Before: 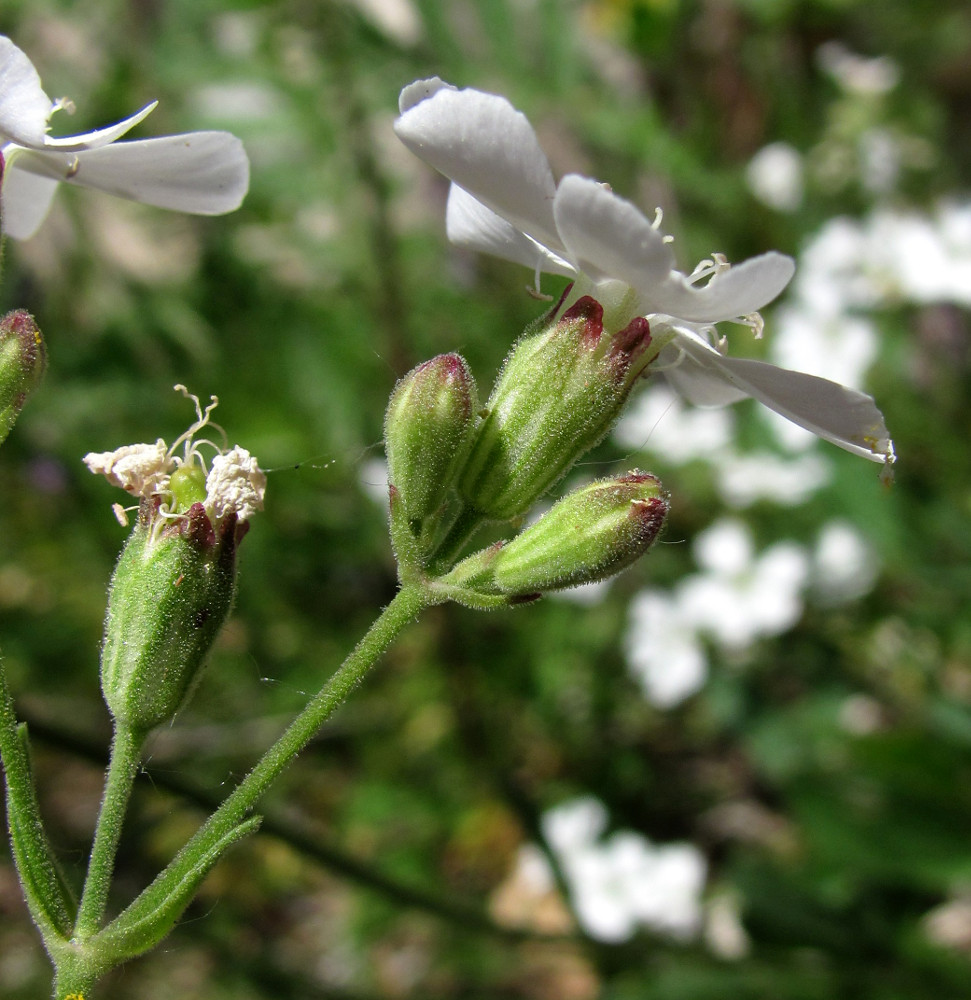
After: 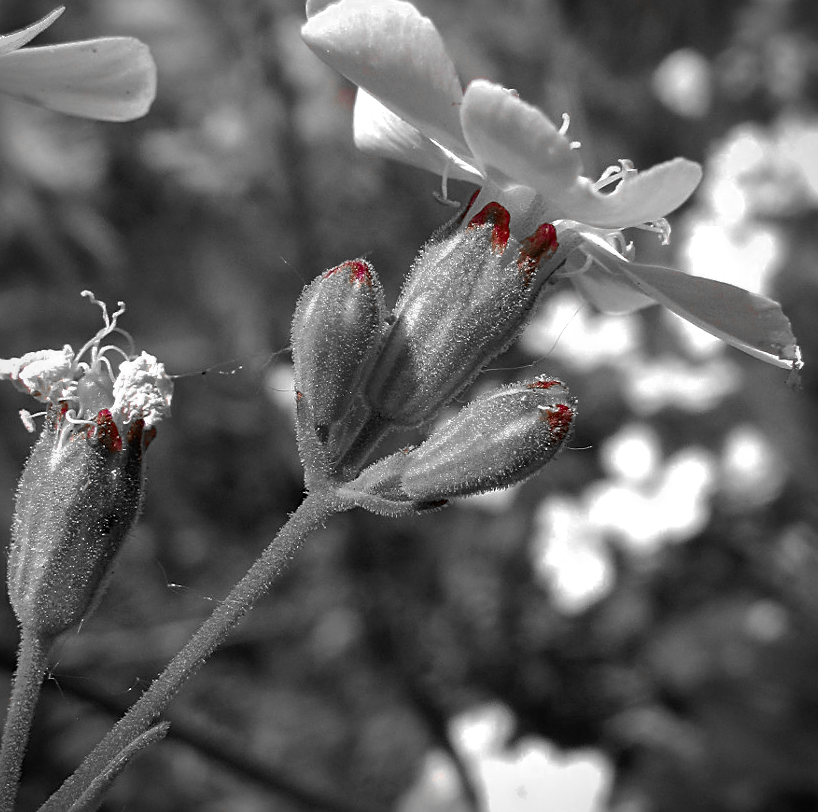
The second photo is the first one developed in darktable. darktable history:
tone equalizer: -8 EV -0.417 EV, -7 EV -0.376 EV, -6 EV -0.367 EV, -5 EV -0.24 EV, -3 EV 0.221 EV, -2 EV 0.325 EV, -1 EV 0.38 EV, +0 EV 0.415 EV, edges refinement/feathering 500, mask exposure compensation -1.57 EV, preserve details no
color zones: curves: ch0 [(0, 0.352) (0.143, 0.407) (0.286, 0.386) (0.429, 0.431) (0.571, 0.829) (0.714, 0.853) (0.857, 0.833) (1, 0.352)]; ch1 [(0, 0.604) (0.072, 0.726) (0.096, 0.608) (0.205, 0.007) (0.571, -0.006) (0.839, -0.013) (0.857, -0.012) (1, 0.604)]
crop and rotate: left 9.659%, top 9.477%, right 6.066%, bottom 9.245%
vignetting: fall-off start 86.85%, automatic ratio true
sharpen: on, module defaults
shadows and highlights: on, module defaults
